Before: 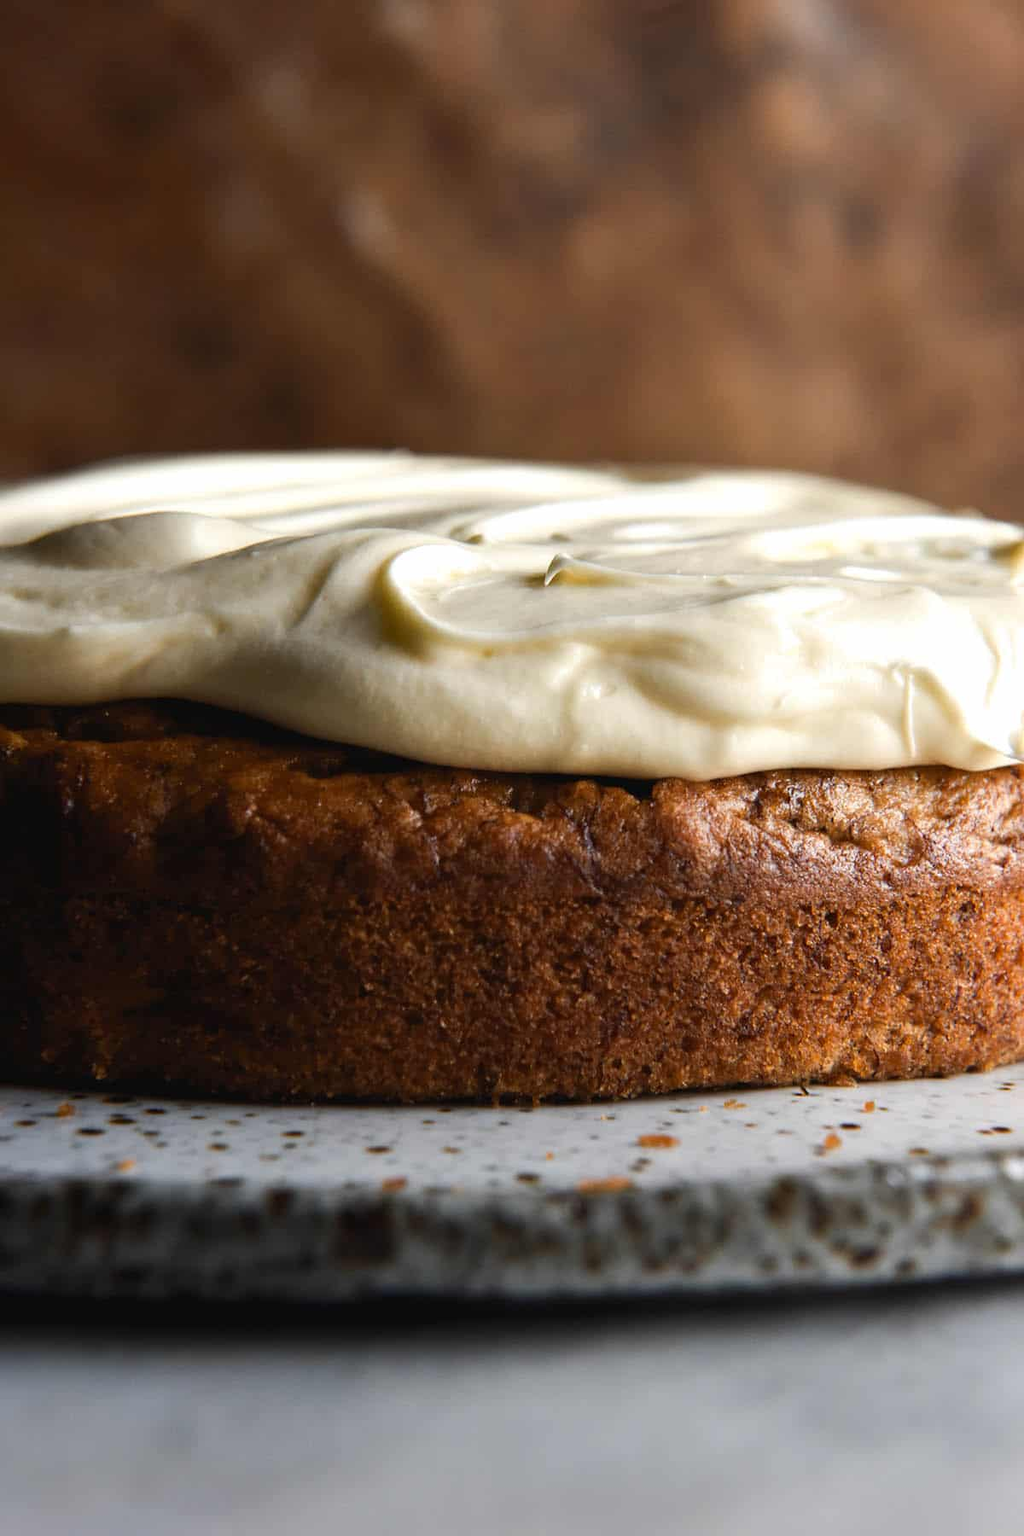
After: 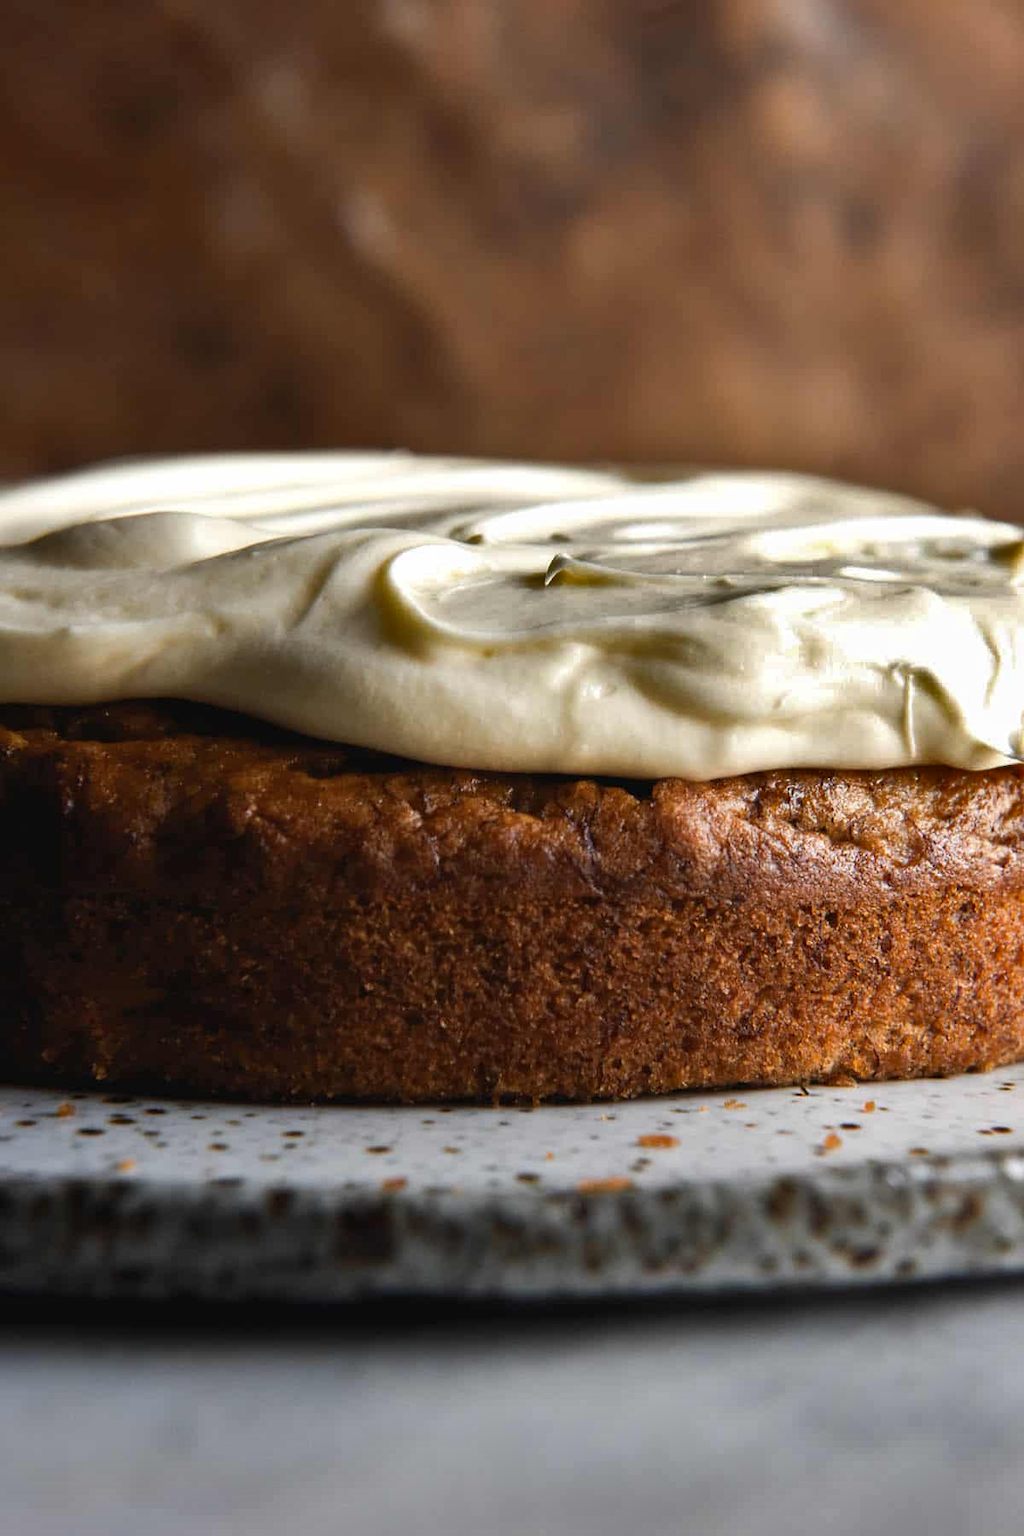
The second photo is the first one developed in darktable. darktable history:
shadows and highlights: shadows 20.79, highlights -81.07, soften with gaussian
